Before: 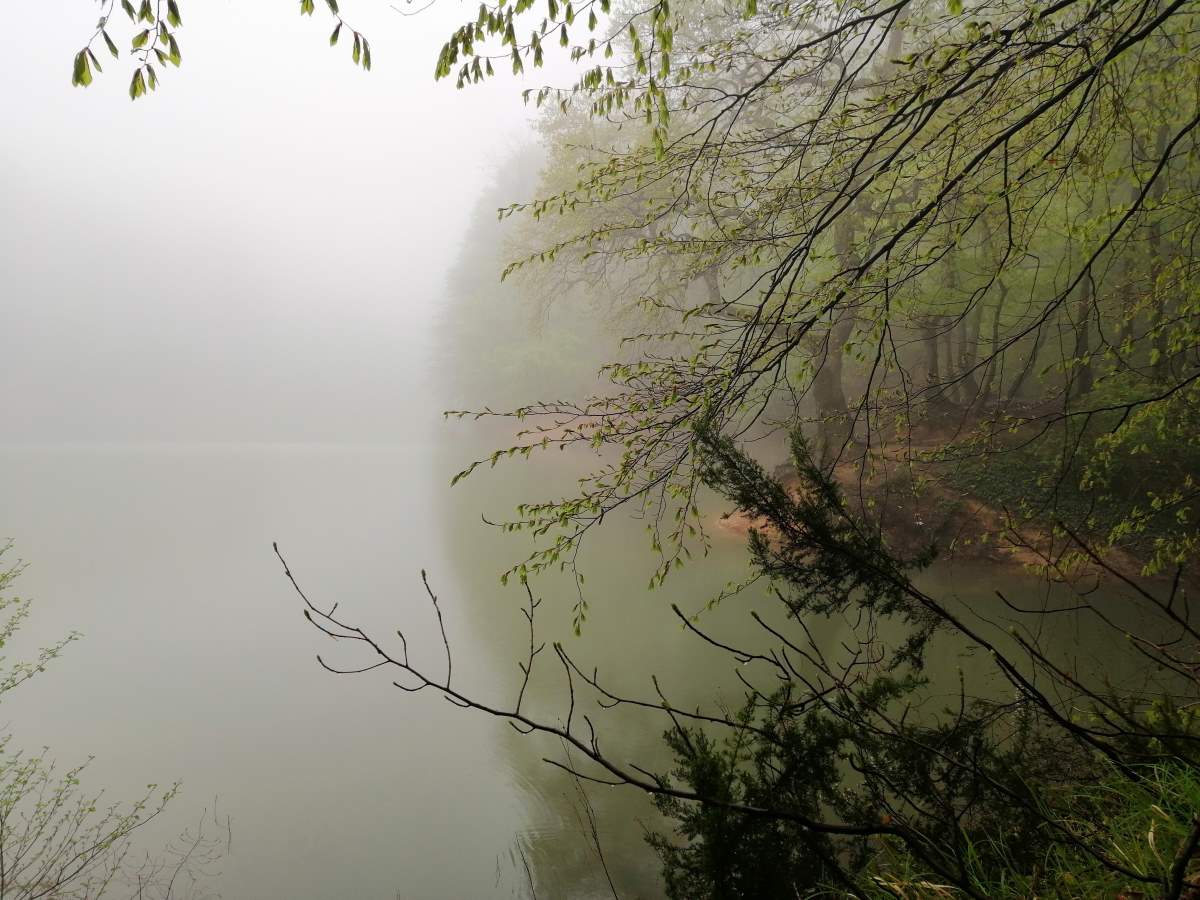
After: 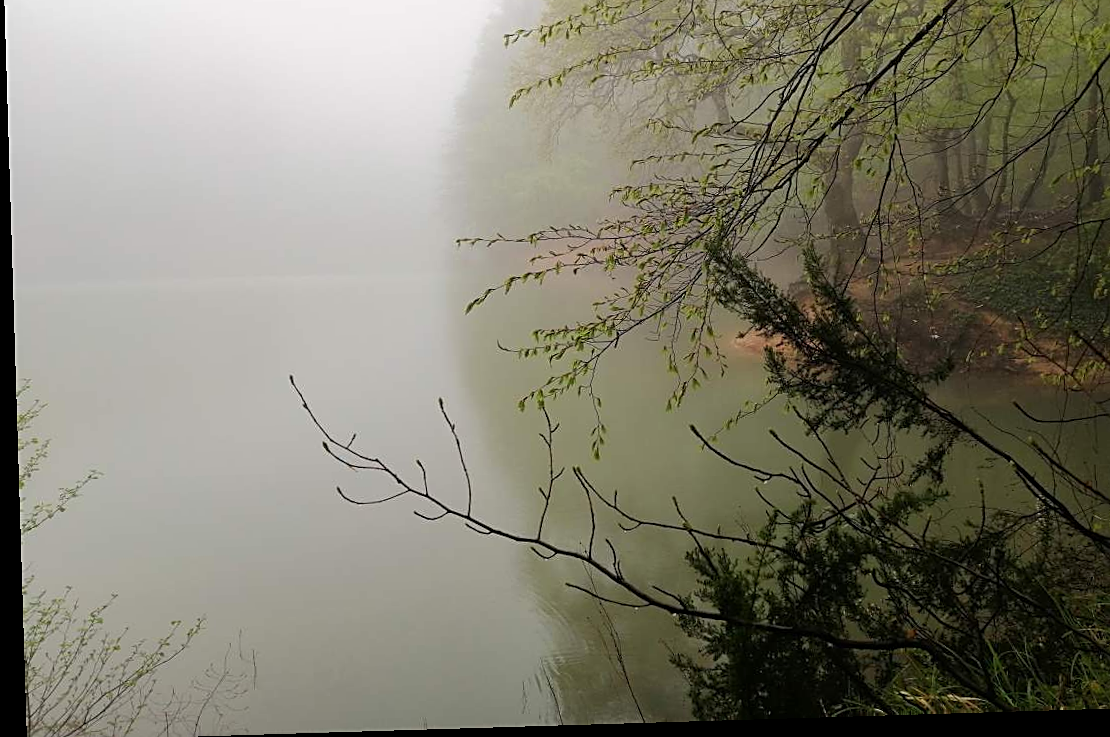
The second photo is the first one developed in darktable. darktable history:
sharpen: on, module defaults
rotate and perspective: rotation -1.75°, automatic cropping off
crop: top 20.916%, right 9.437%, bottom 0.316%
